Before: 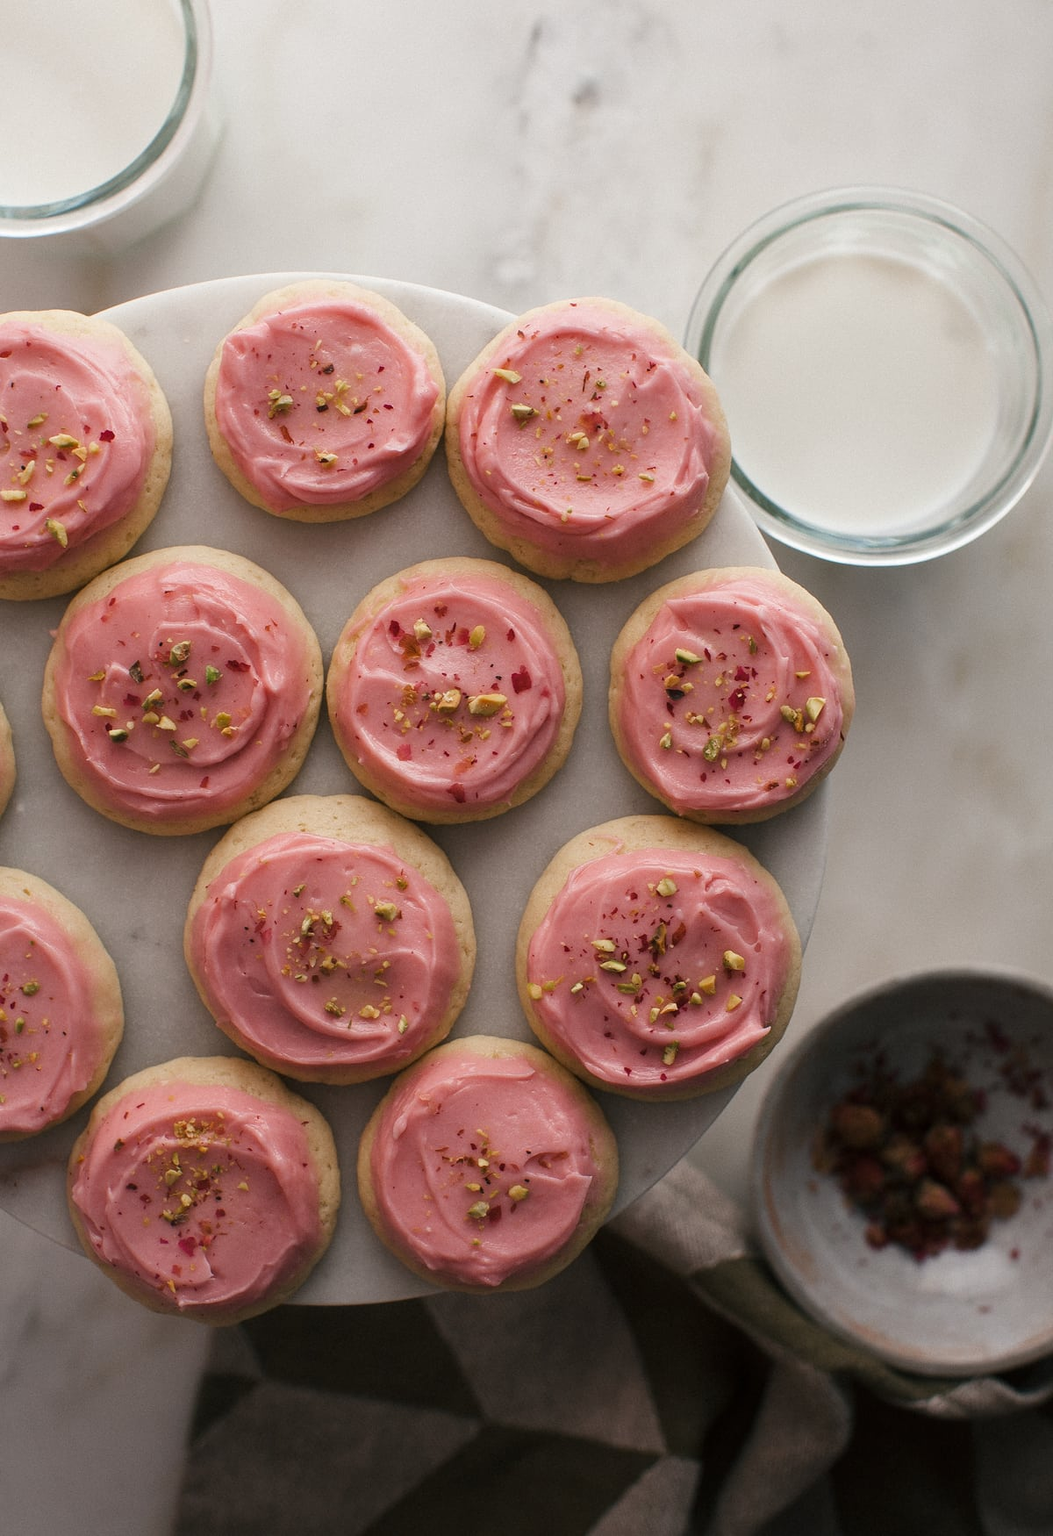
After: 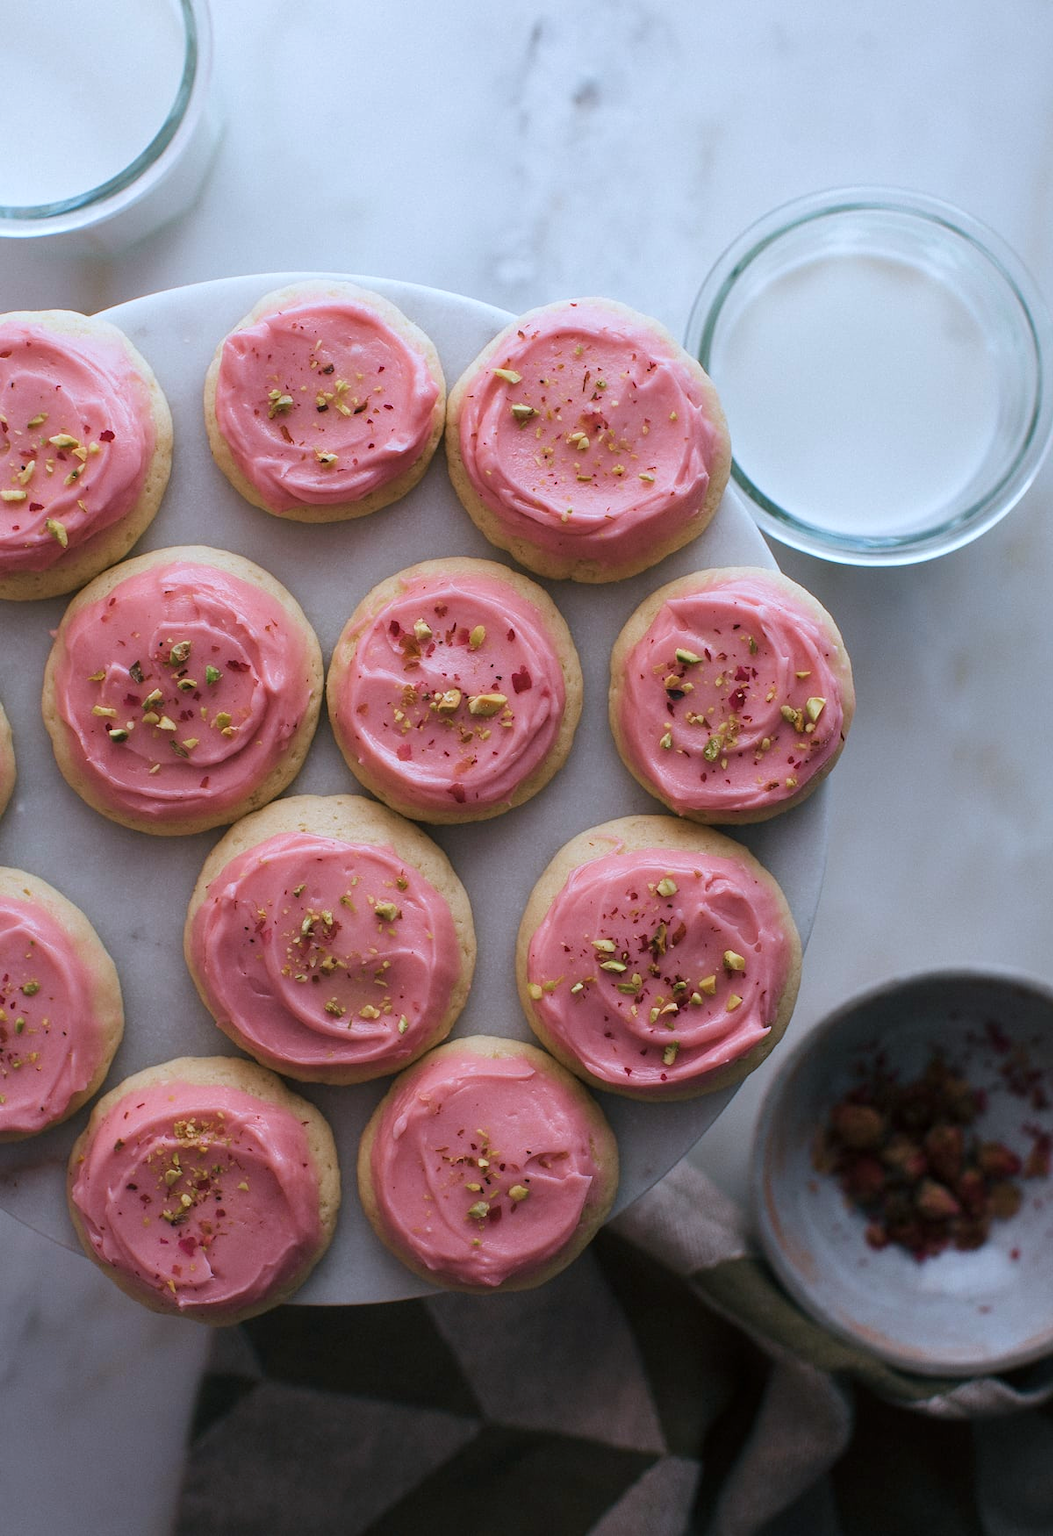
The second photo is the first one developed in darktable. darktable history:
velvia: on, module defaults
color calibration: x 0.381, y 0.391, temperature 4086.77 K, gamut compression 1.64
